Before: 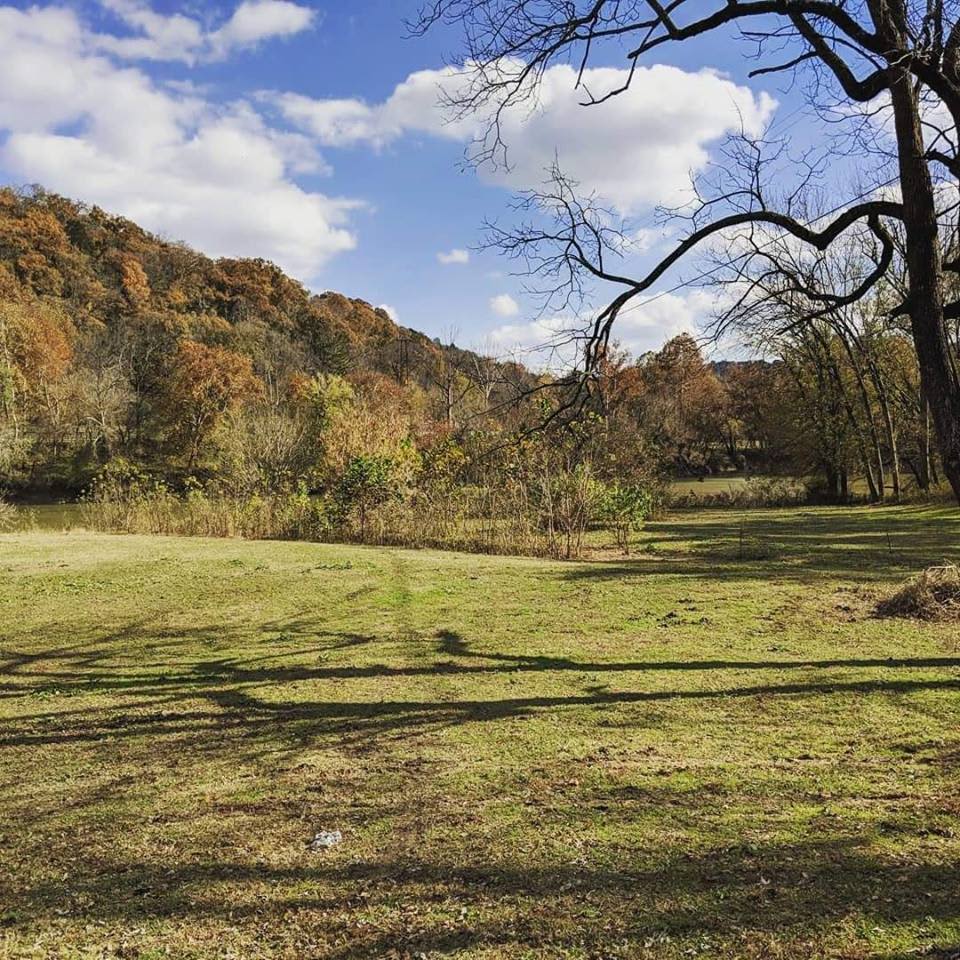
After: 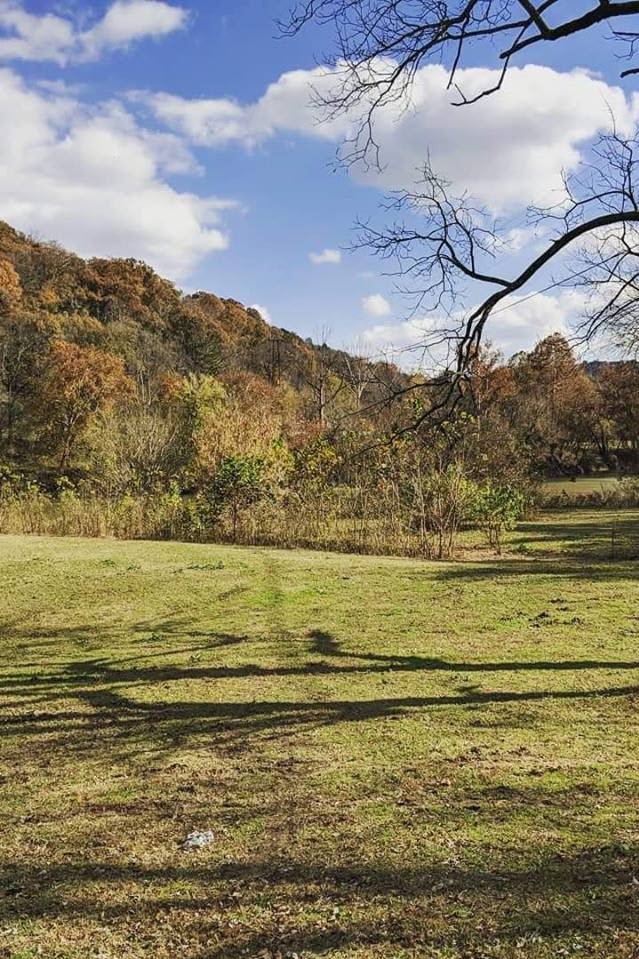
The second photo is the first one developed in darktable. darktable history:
crop and rotate: left 13.357%, right 20.034%
tone equalizer: edges refinement/feathering 500, mask exposure compensation -1.57 EV, preserve details no
